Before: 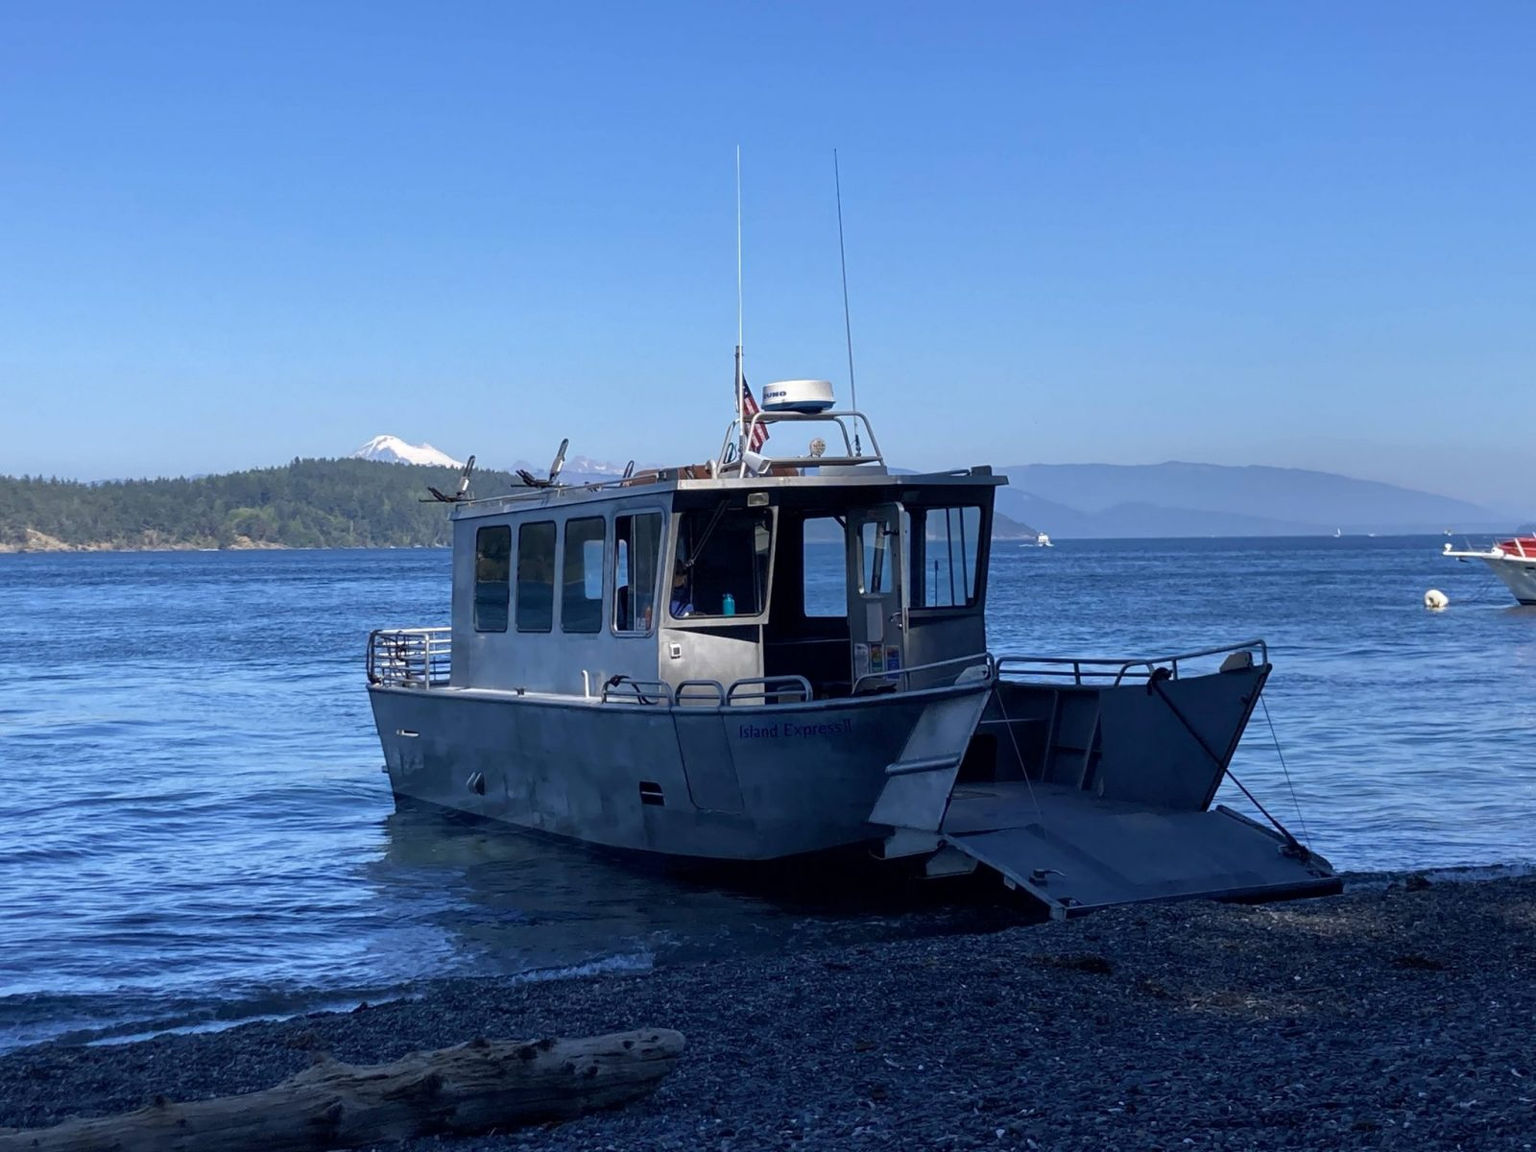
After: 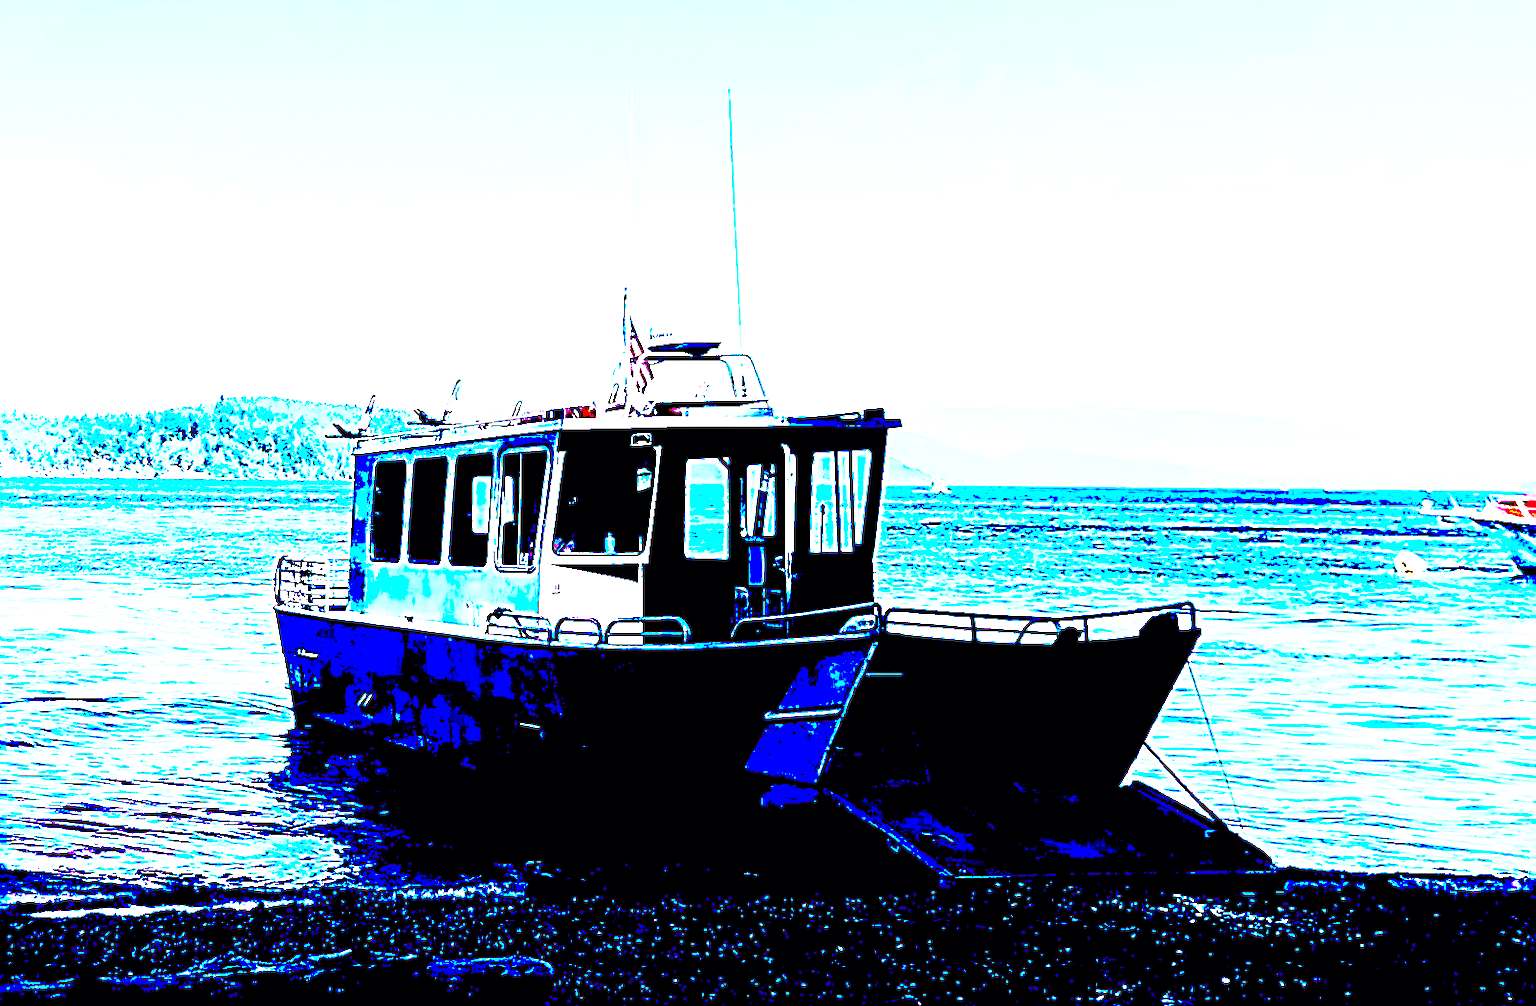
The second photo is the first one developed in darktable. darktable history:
base curve: curves: ch0 [(0, 0) (0.028, 0.03) (0.121, 0.232) (0.46, 0.748) (0.859, 0.968) (1, 1)], preserve colors none
color correction: saturation 1.34
rotate and perspective: rotation 1.69°, lens shift (vertical) -0.023, lens shift (horizontal) -0.291, crop left 0.025, crop right 0.988, crop top 0.092, crop bottom 0.842
exposure: black level correction 0.1, exposure 3 EV, compensate highlight preservation false
tone curve: curves: ch0 [(0, 0) (0.035, 0.017) (0.131, 0.108) (0.279, 0.279) (0.476, 0.554) (0.617, 0.693) (0.704, 0.77) (0.801, 0.854) (0.895, 0.927) (1, 0.976)]; ch1 [(0, 0) (0.318, 0.278) (0.444, 0.427) (0.493, 0.493) (0.537, 0.547) (0.594, 0.616) (0.746, 0.764) (1, 1)]; ch2 [(0, 0) (0.316, 0.292) (0.381, 0.37) (0.423, 0.448) (0.476, 0.482) (0.502, 0.498) (0.529, 0.532) (0.583, 0.608) (0.639, 0.657) (0.7, 0.7) (0.861, 0.808) (1, 0.951)], color space Lab, independent channels, preserve colors none
sharpen: radius 2.584, amount 0.688
